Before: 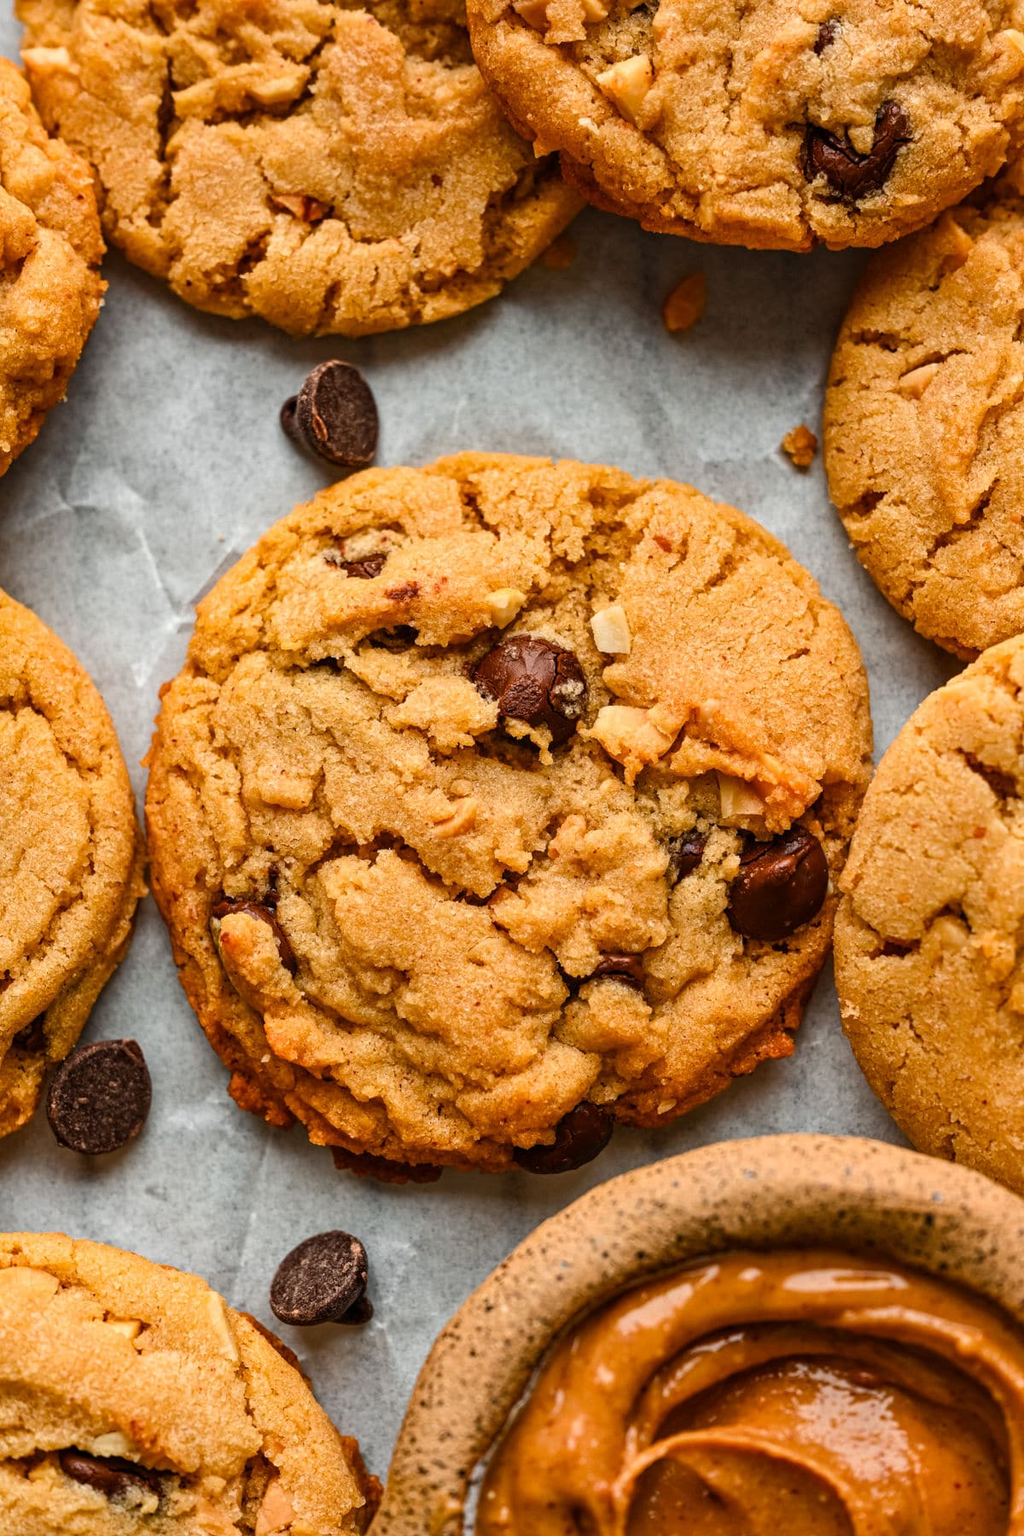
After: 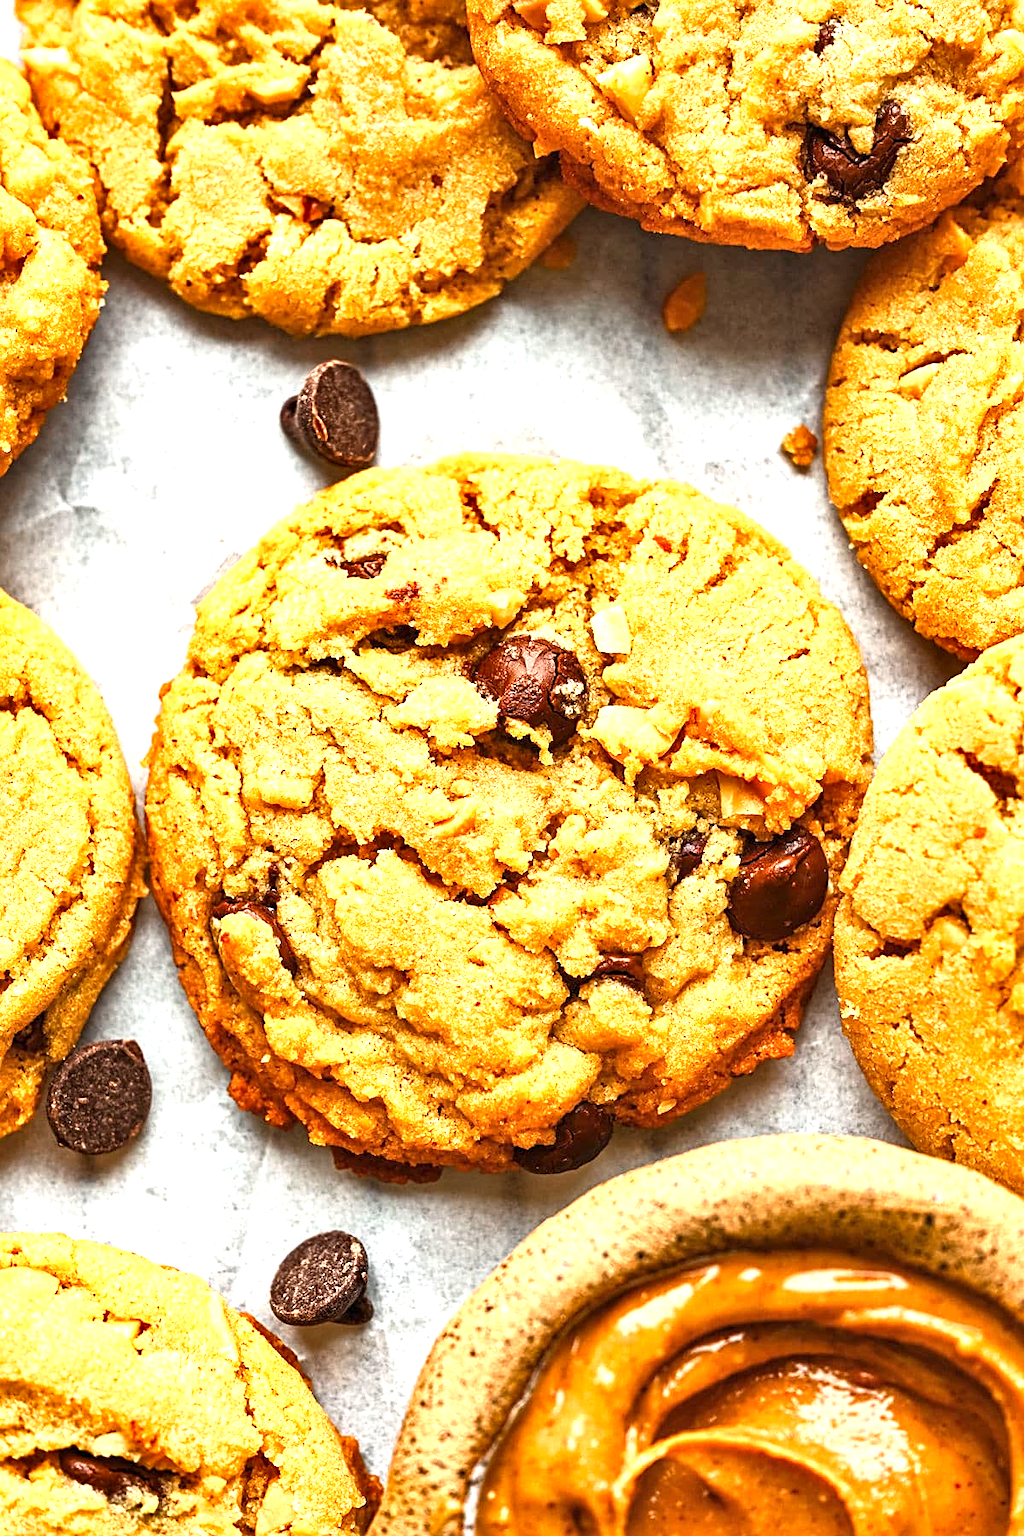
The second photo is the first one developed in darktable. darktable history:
shadows and highlights: shadows 37.78, highlights -27.37, soften with gaussian
exposure: black level correction 0, exposure 1.51 EV, compensate highlight preservation false
sharpen: on, module defaults
